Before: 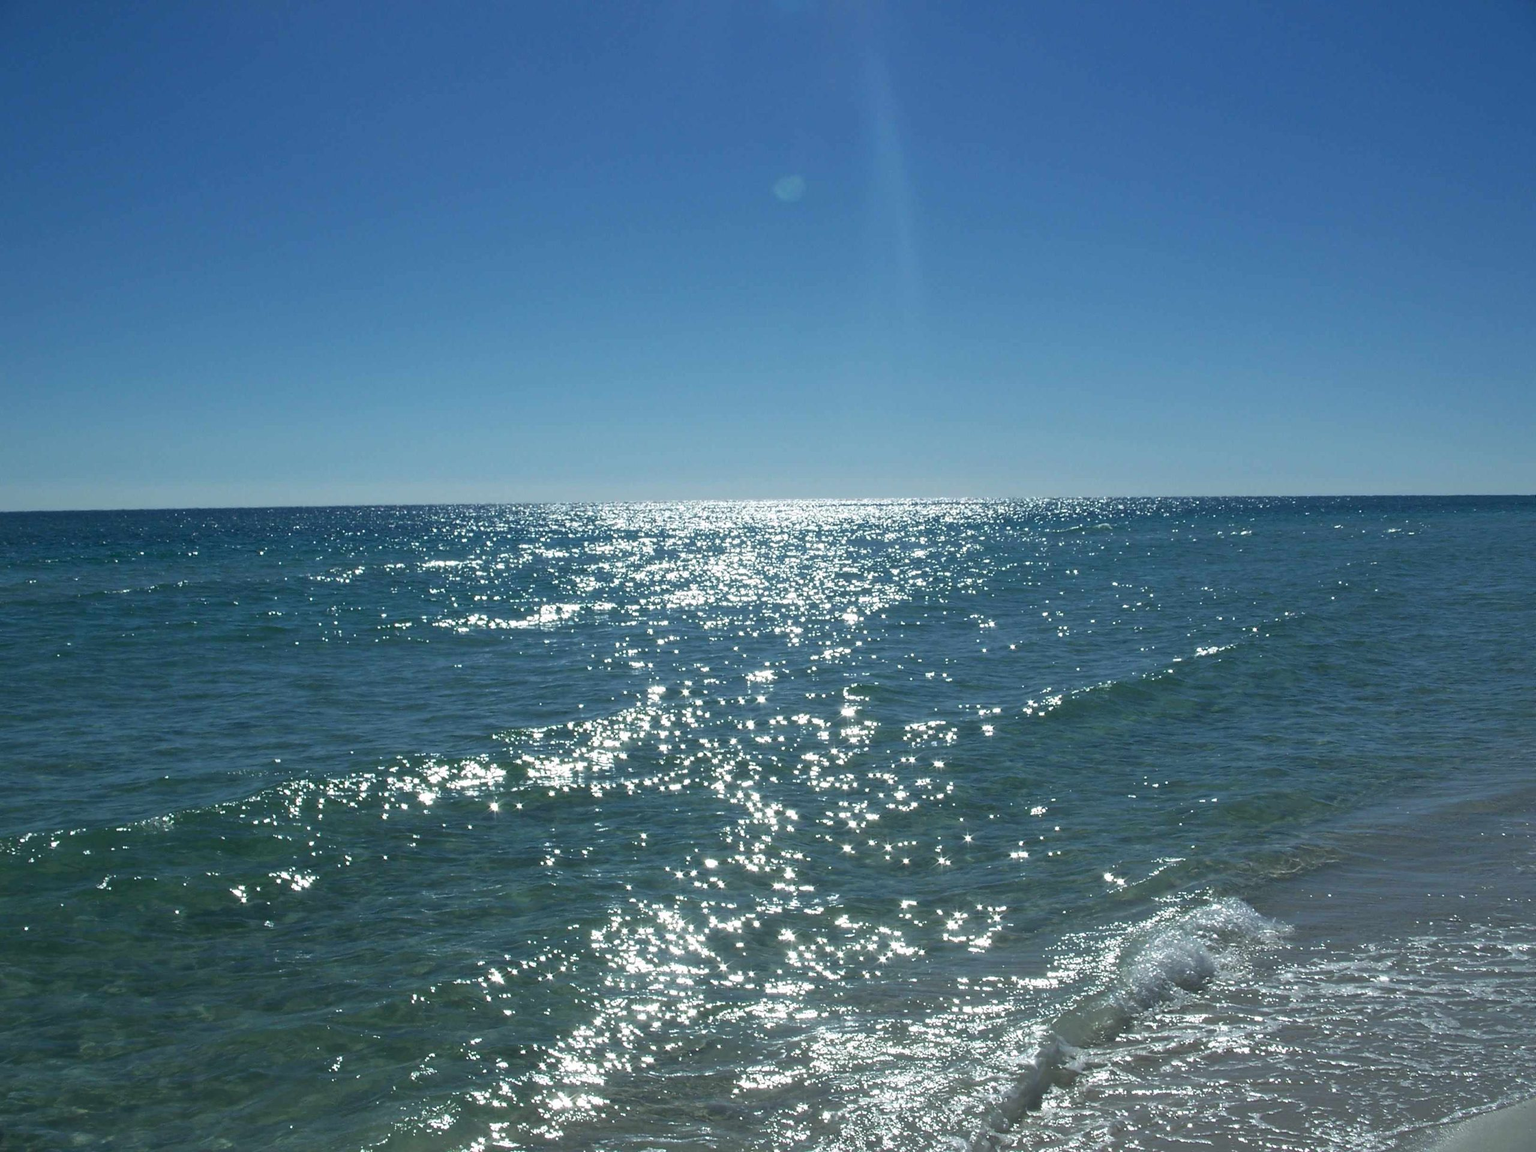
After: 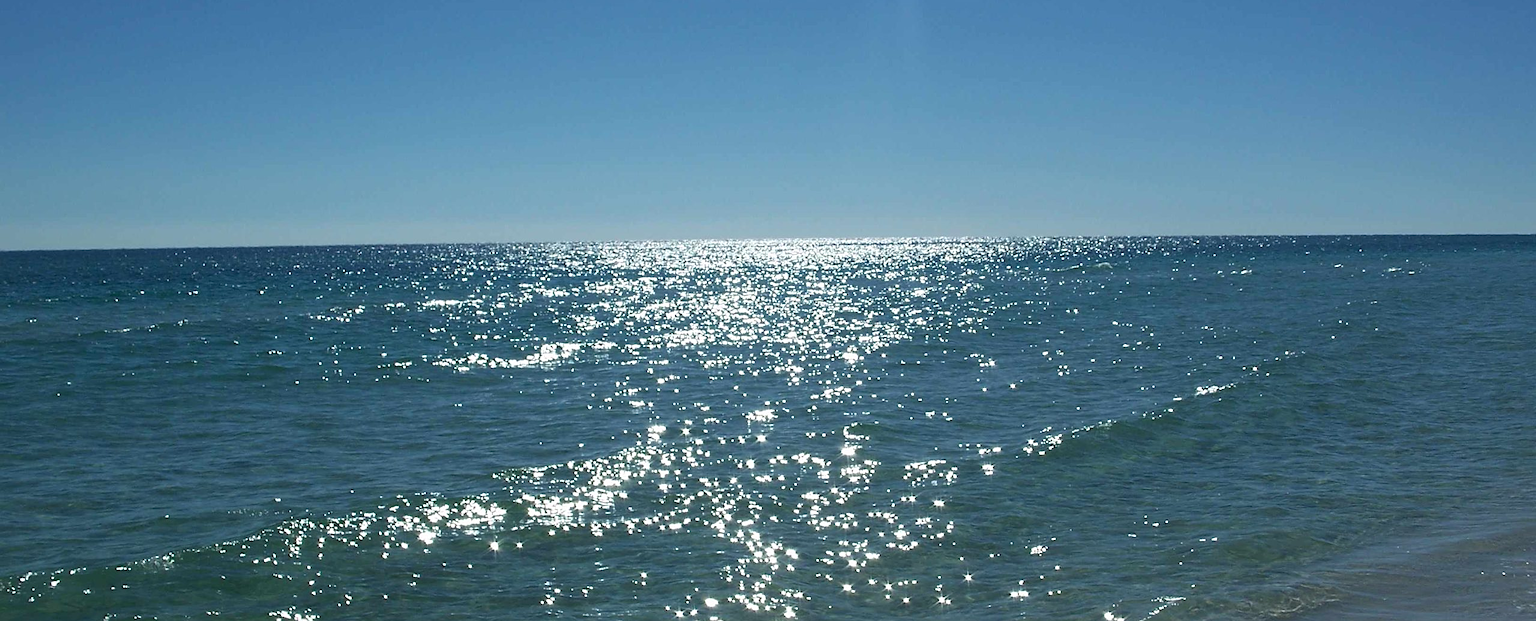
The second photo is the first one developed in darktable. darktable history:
crop and rotate: top 22.666%, bottom 23.339%
sharpen: on, module defaults
